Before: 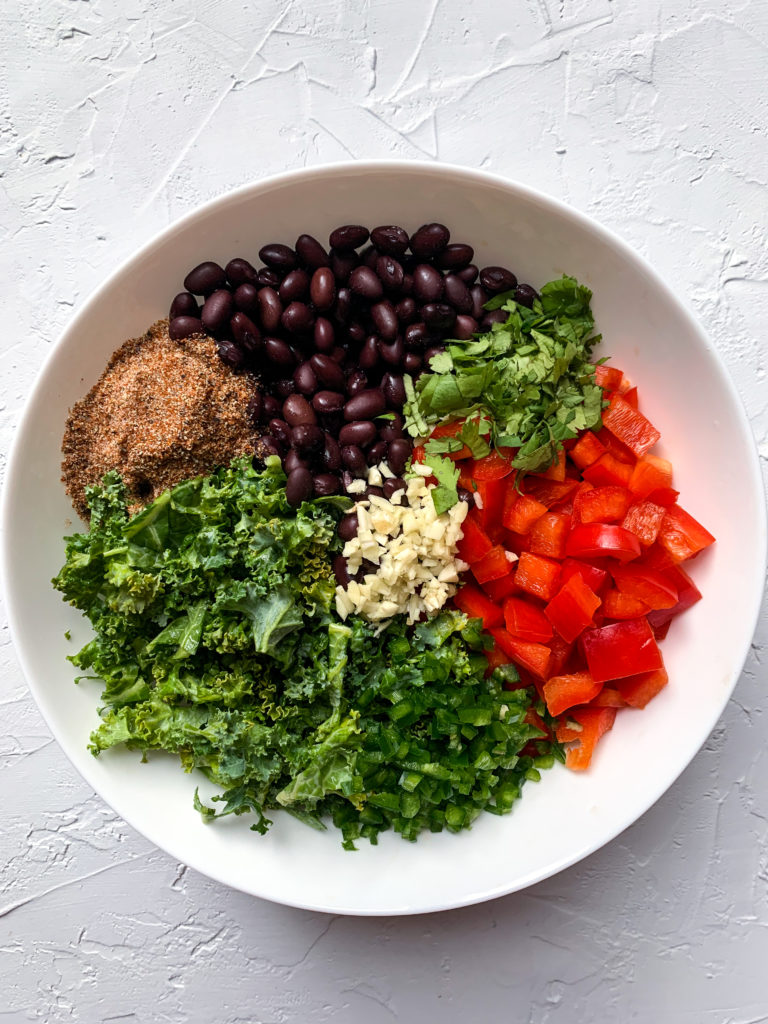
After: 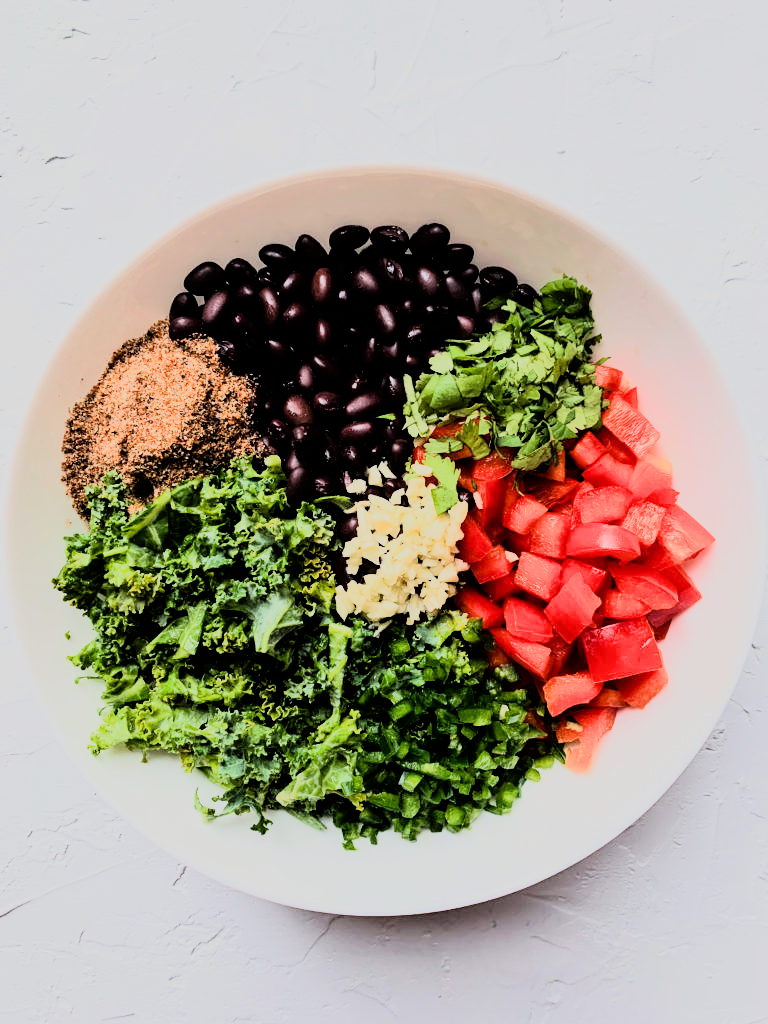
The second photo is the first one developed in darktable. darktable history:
filmic rgb: hardness 4.17
rgb curve: curves: ch0 [(0, 0) (0.21, 0.15) (0.24, 0.21) (0.5, 0.75) (0.75, 0.96) (0.89, 0.99) (1, 1)]; ch1 [(0, 0.02) (0.21, 0.13) (0.25, 0.2) (0.5, 0.67) (0.75, 0.9) (0.89, 0.97) (1, 1)]; ch2 [(0, 0.02) (0.21, 0.13) (0.25, 0.2) (0.5, 0.67) (0.75, 0.9) (0.89, 0.97) (1, 1)], compensate middle gray true
